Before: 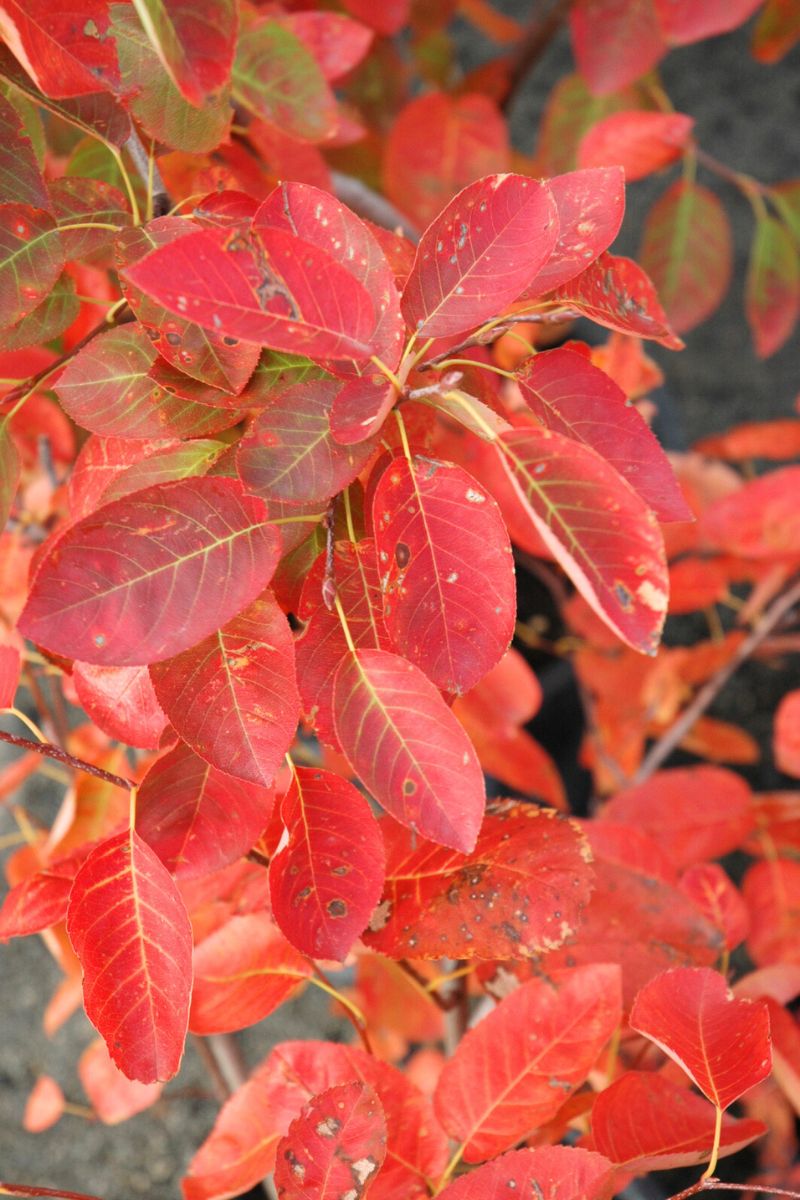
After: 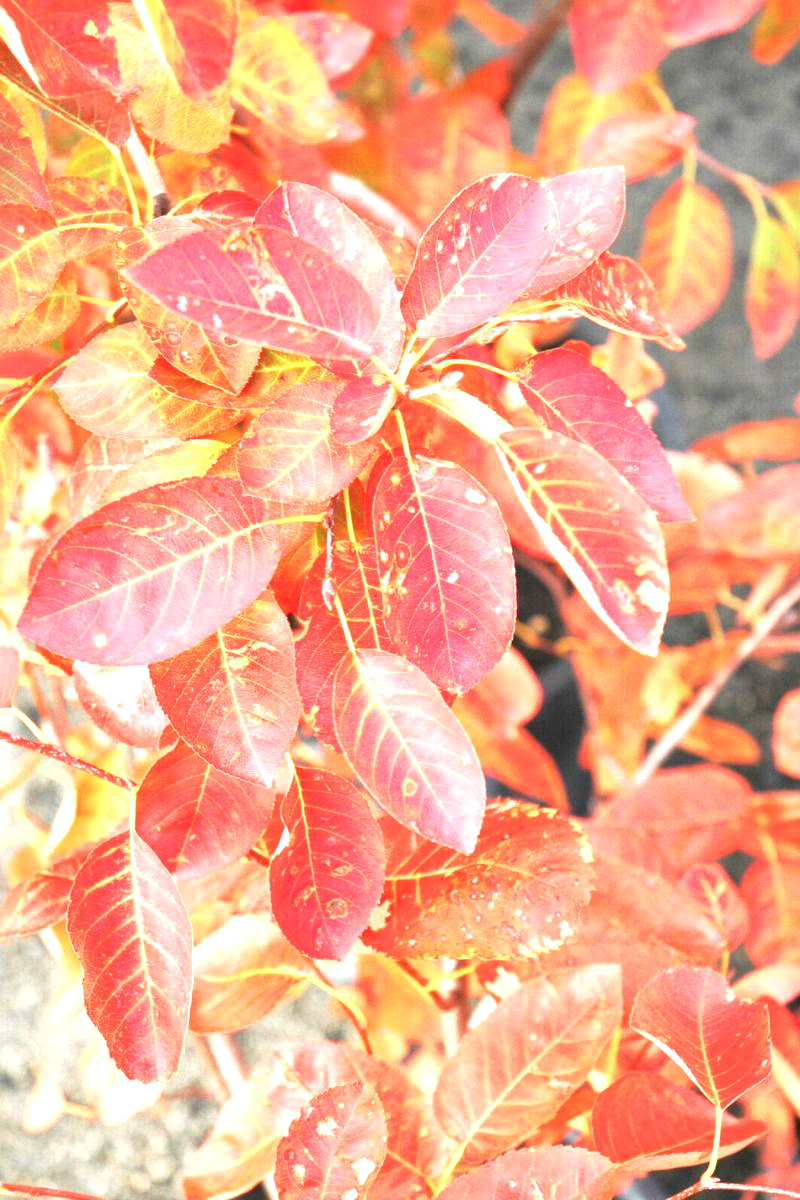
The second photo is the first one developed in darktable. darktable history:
exposure: exposure 2.25 EV, compensate highlight preservation false
tone curve: curves: ch0 [(0, 0) (0.003, 0.005) (0.011, 0.019) (0.025, 0.04) (0.044, 0.064) (0.069, 0.095) (0.1, 0.129) (0.136, 0.169) (0.177, 0.207) (0.224, 0.247) (0.277, 0.298) (0.335, 0.354) (0.399, 0.416) (0.468, 0.478) (0.543, 0.553) (0.623, 0.634) (0.709, 0.709) (0.801, 0.817) (0.898, 0.912) (1, 1)], preserve colors none
color balance rgb: contrast -10%
local contrast: mode bilateral grid, contrast 20, coarseness 50, detail 130%, midtone range 0.2
